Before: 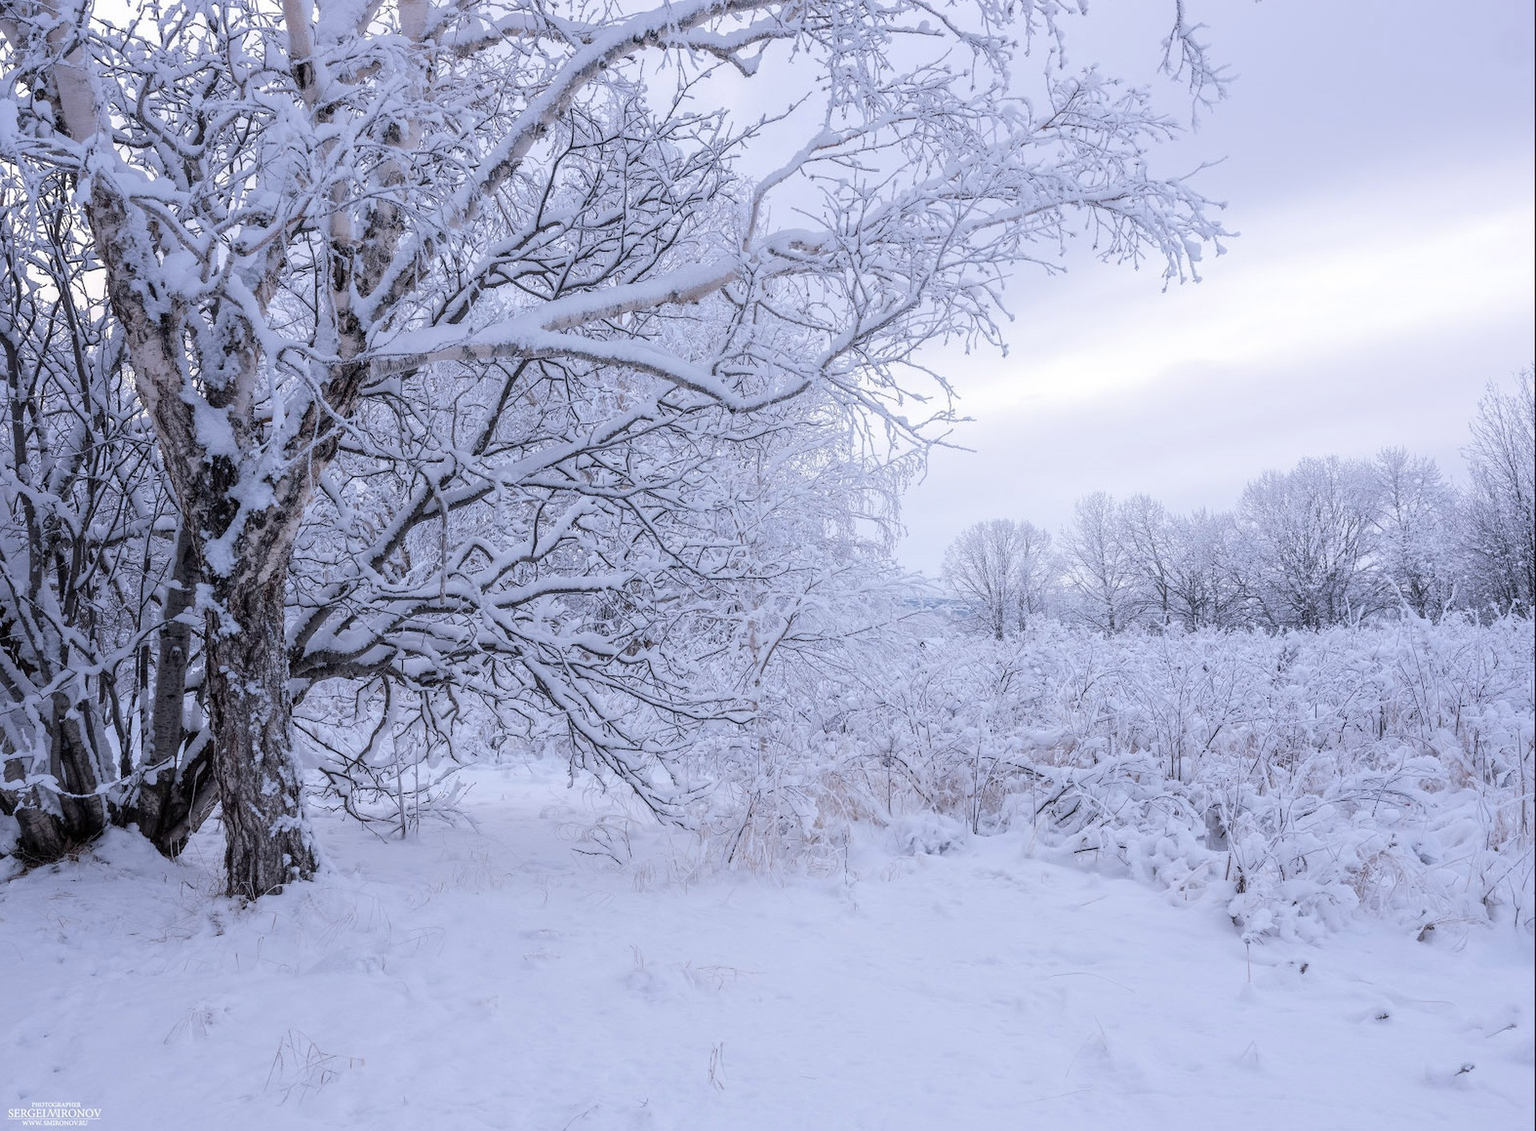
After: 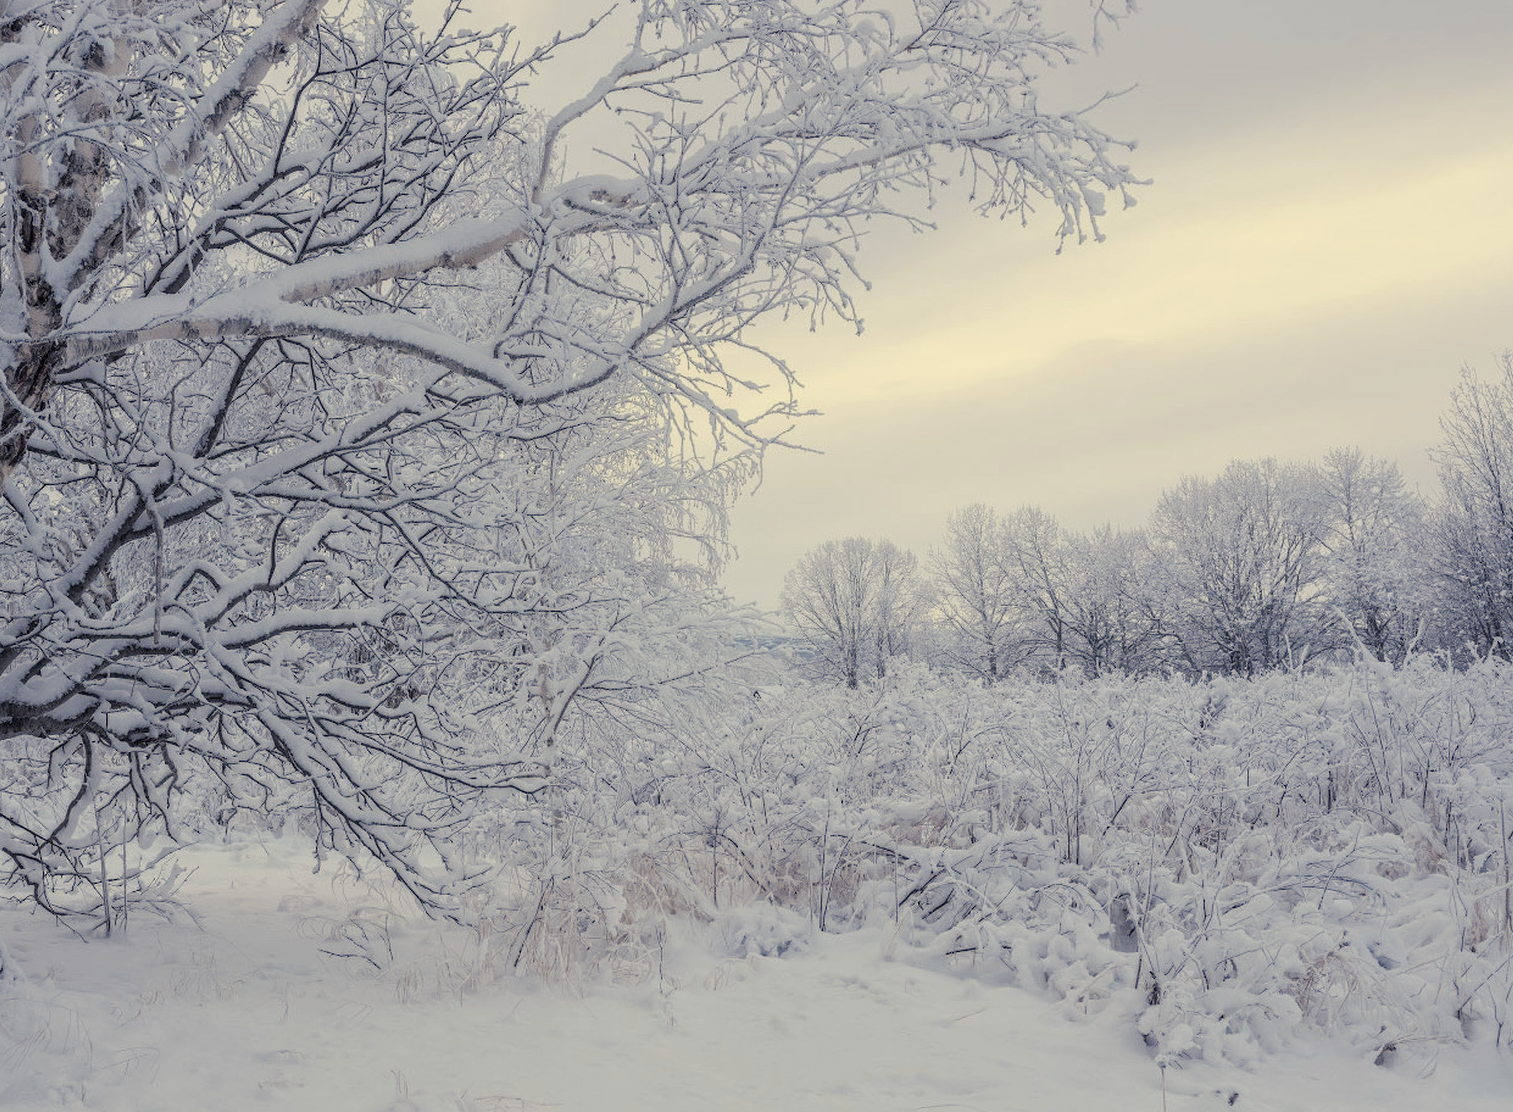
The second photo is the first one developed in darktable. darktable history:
color balance rgb: shadows lift › chroma 2%, shadows lift › hue 263°, highlights gain › chroma 8%, highlights gain › hue 84°, linear chroma grading › global chroma -15%, saturation formula JzAzBz (2021)
exposure: exposure -0.293 EV, compensate highlight preservation false
crop and rotate: left 20.74%, top 7.912%, right 0.375%, bottom 13.378%
